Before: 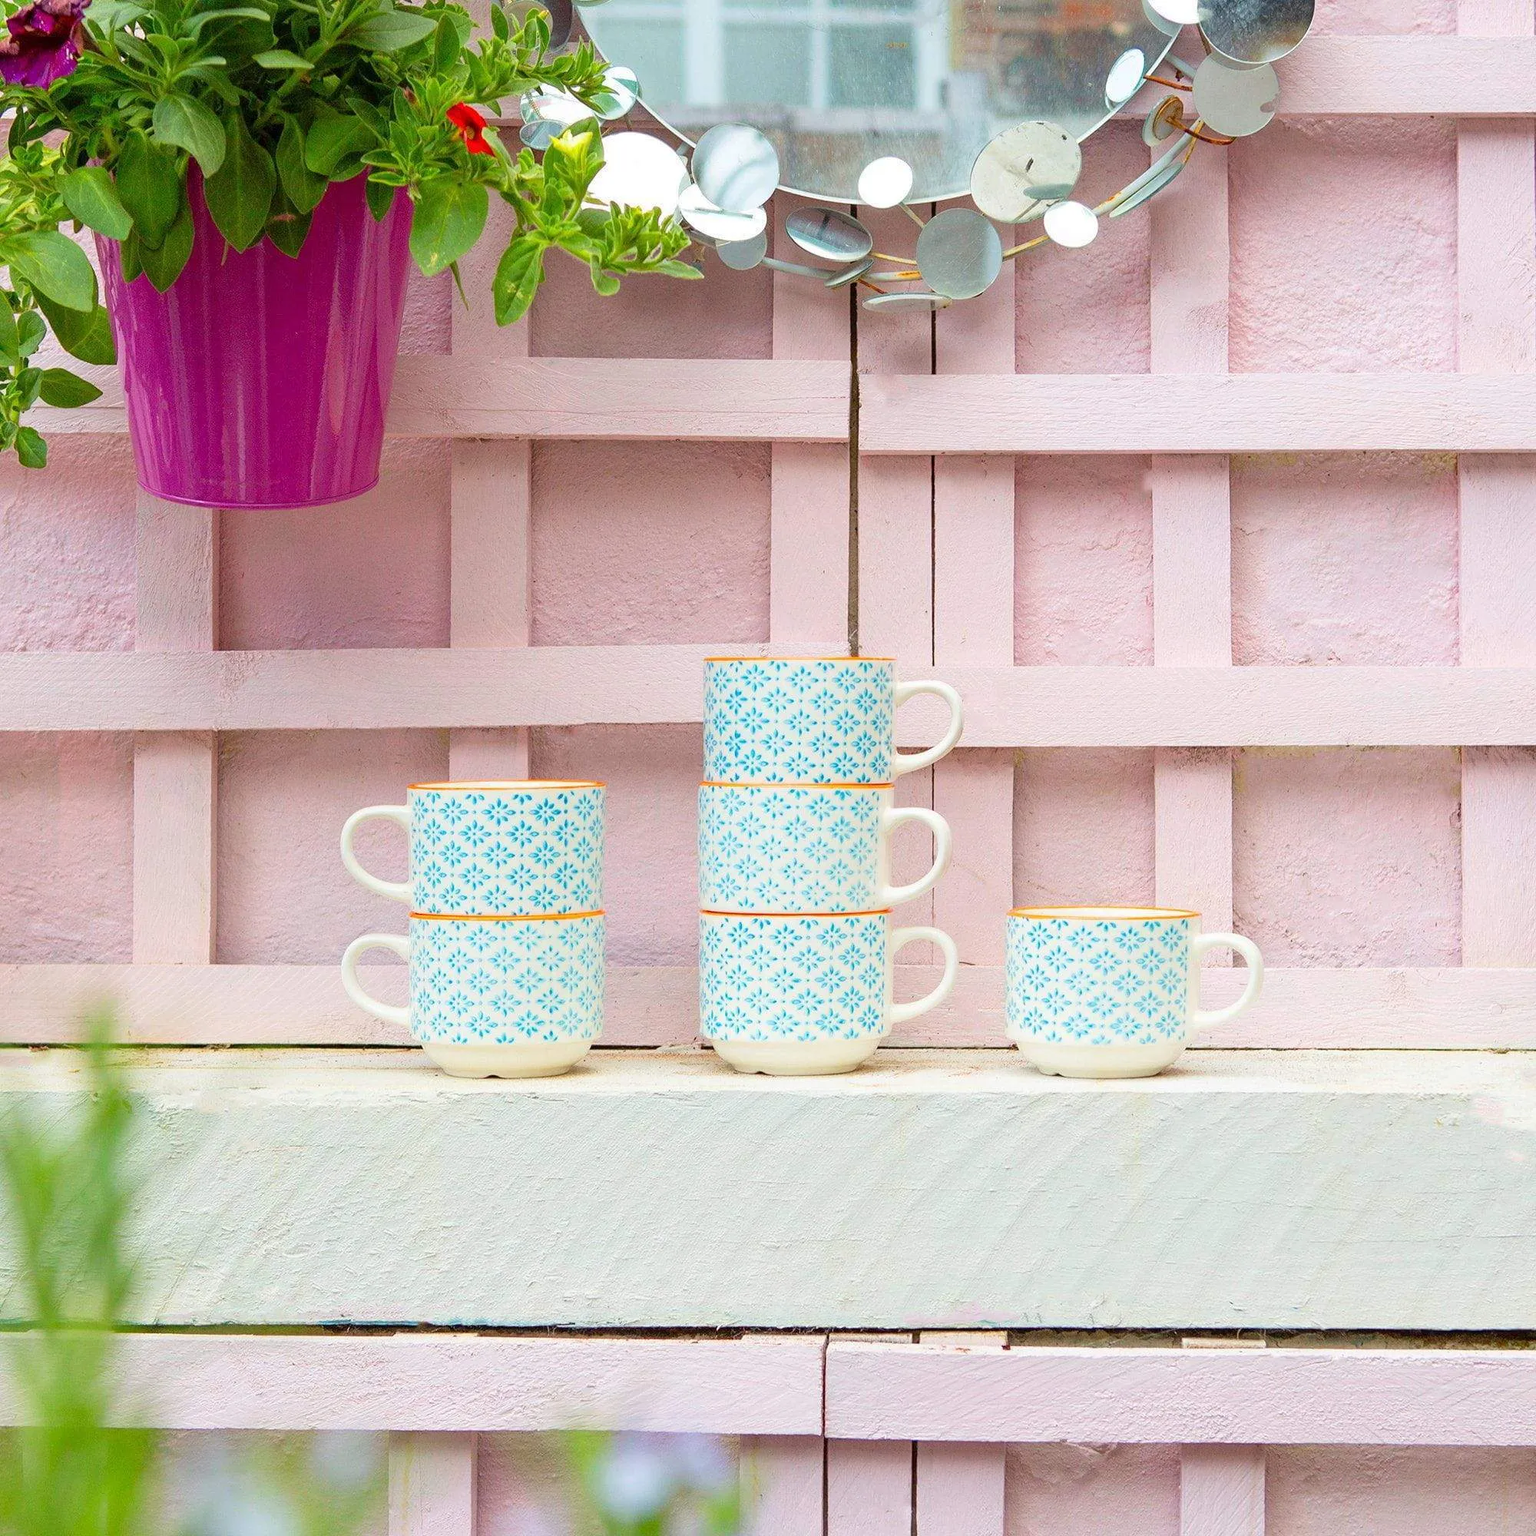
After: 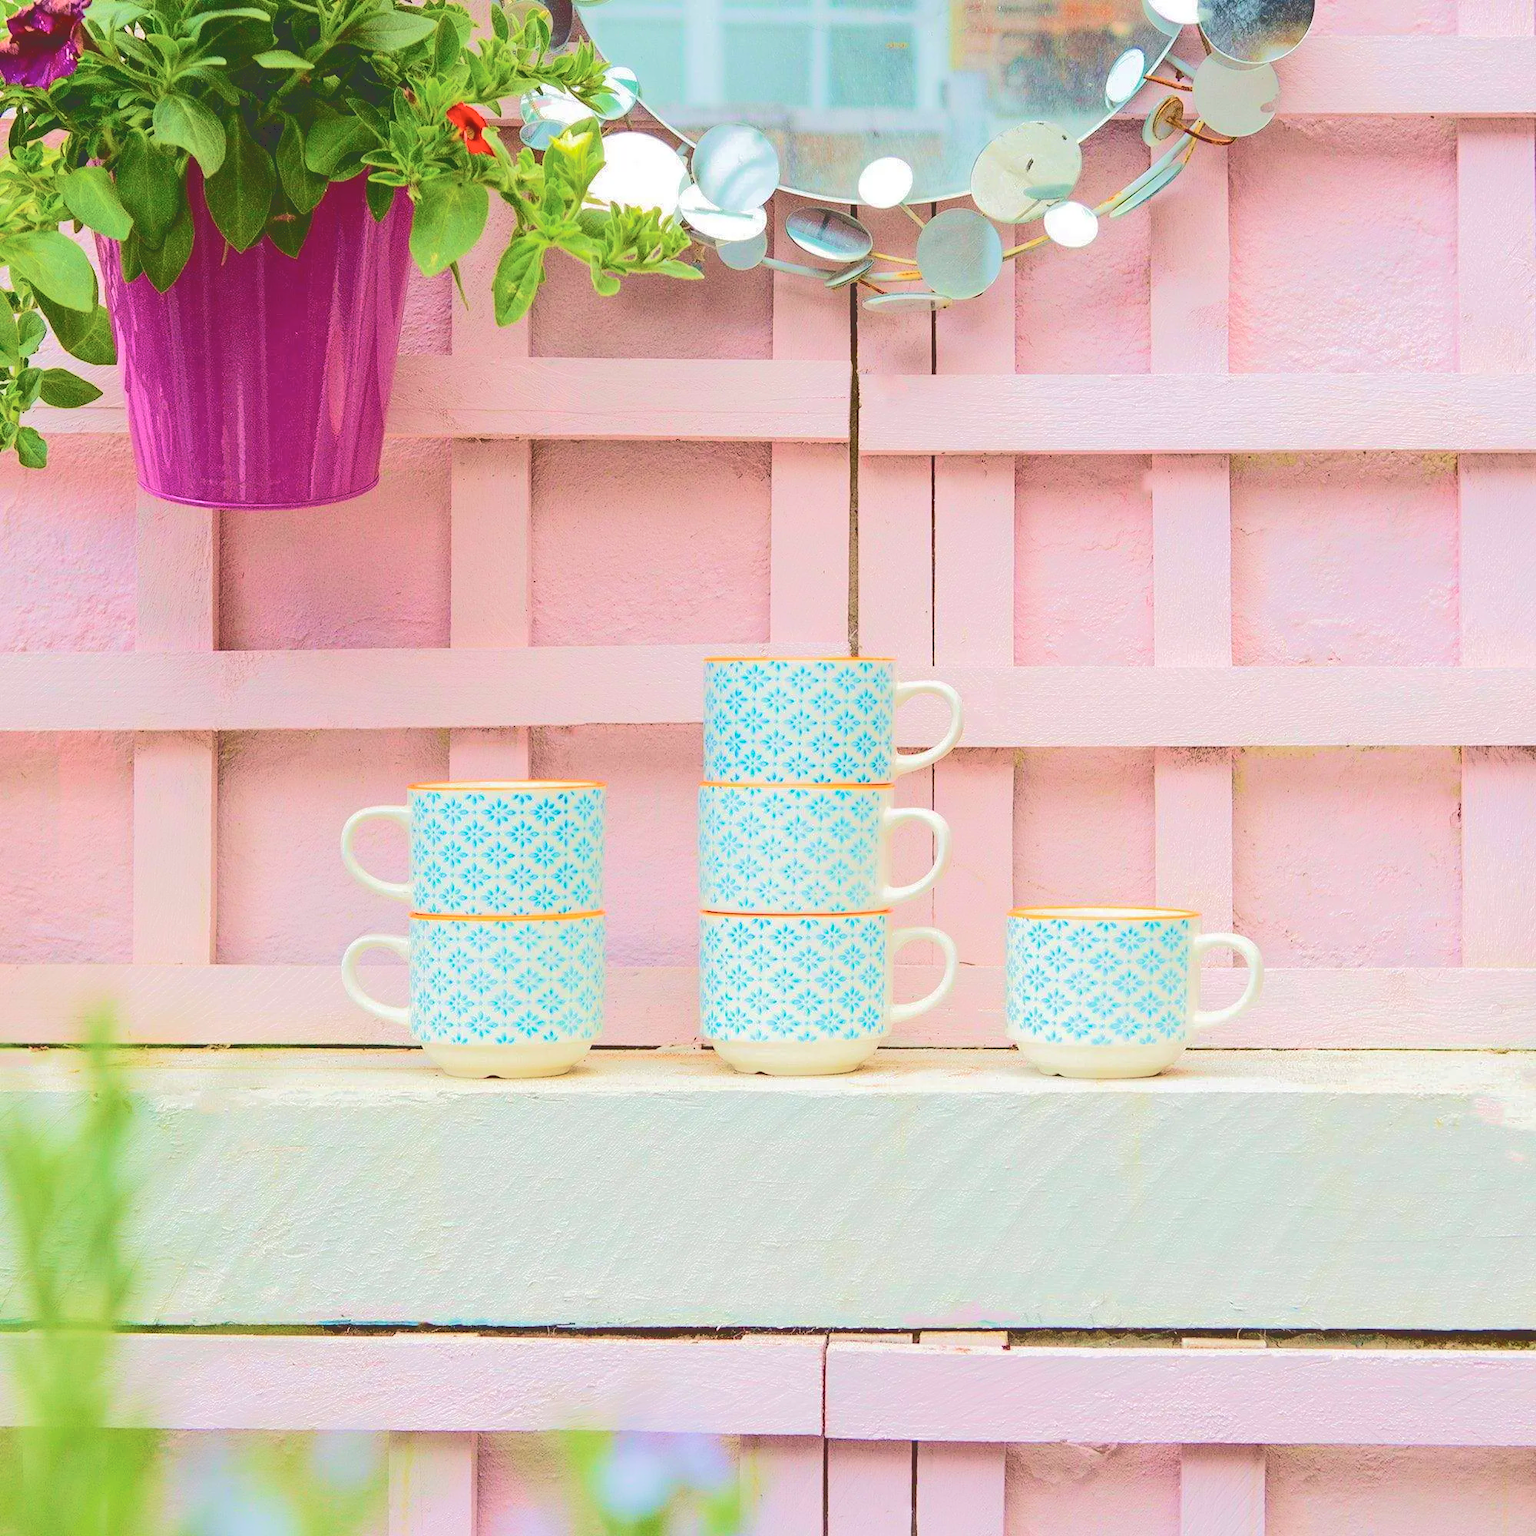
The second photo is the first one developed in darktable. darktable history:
velvia: strength 44.55%
tone curve: curves: ch0 [(0, 0) (0.003, 0.219) (0.011, 0.219) (0.025, 0.223) (0.044, 0.226) (0.069, 0.232) (0.1, 0.24) (0.136, 0.245) (0.177, 0.257) (0.224, 0.281) (0.277, 0.324) (0.335, 0.392) (0.399, 0.484) (0.468, 0.585) (0.543, 0.672) (0.623, 0.741) (0.709, 0.788) (0.801, 0.835) (0.898, 0.878) (1, 1)], color space Lab, independent channels, preserve colors none
